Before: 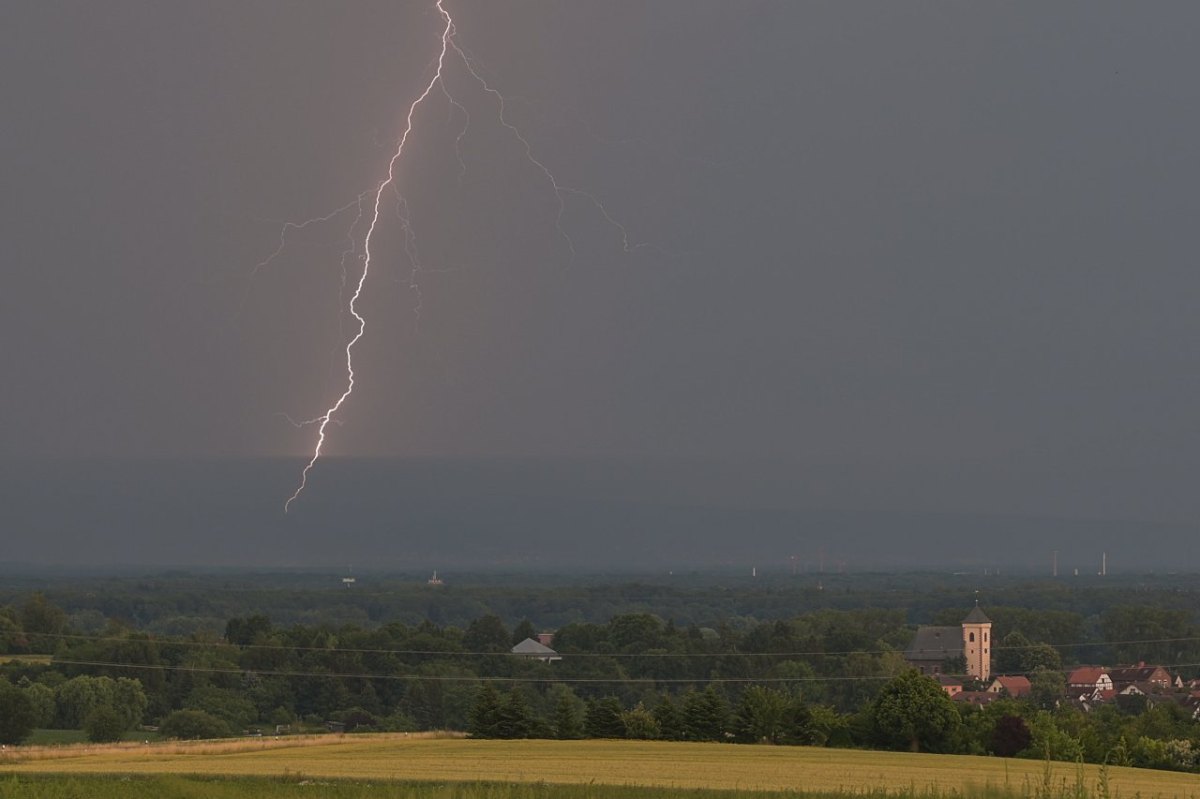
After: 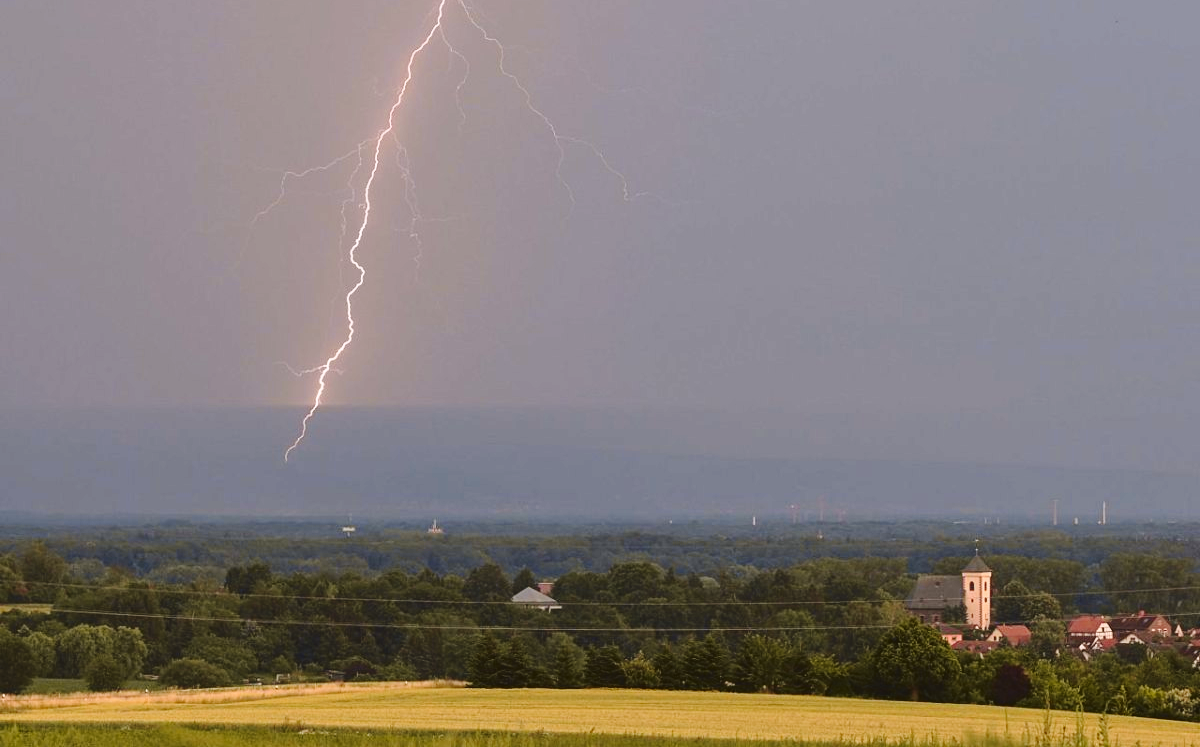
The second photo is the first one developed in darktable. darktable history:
crop and rotate: top 6.467%
tone curve: curves: ch0 [(0, 0.036) (0.119, 0.115) (0.461, 0.479) (0.715, 0.767) (0.817, 0.865) (1, 0.998)]; ch1 [(0, 0) (0.377, 0.416) (0.44, 0.478) (0.487, 0.498) (0.514, 0.525) (0.538, 0.552) (0.67, 0.688) (1, 1)]; ch2 [(0, 0) (0.38, 0.405) (0.463, 0.445) (0.492, 0.486) (0.524, 0.541) (0.578, 0.59) (0.653, 0.658) (1, 1)], color space Lab, independent channels, preserve colors none
base curve: curves: ch0 [(0, 0) (0.028, 0.03) (0.121, 0.232) (0.46, 0.748) (0.859, 0.968) (1, 1)], preserve colors none
